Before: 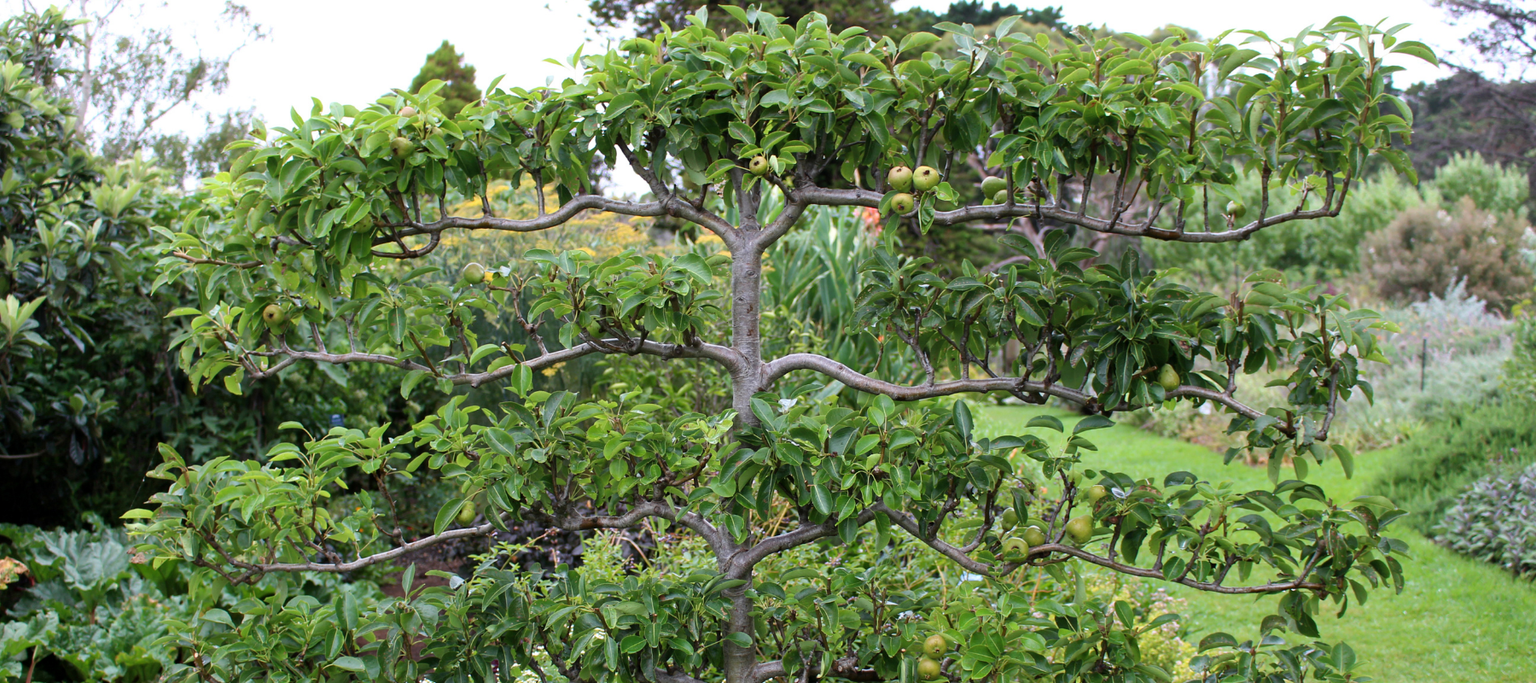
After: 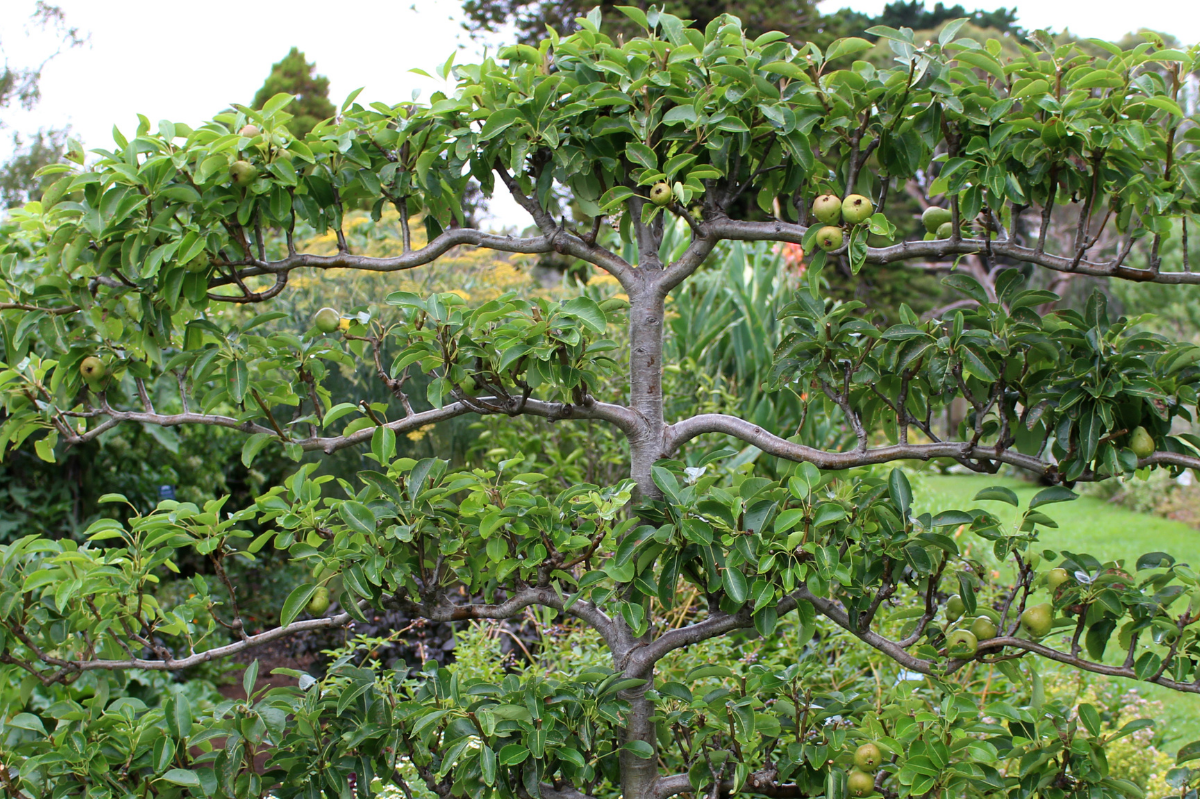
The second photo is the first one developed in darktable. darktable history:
crop and rotate: left 12.693%, right 20.615%
